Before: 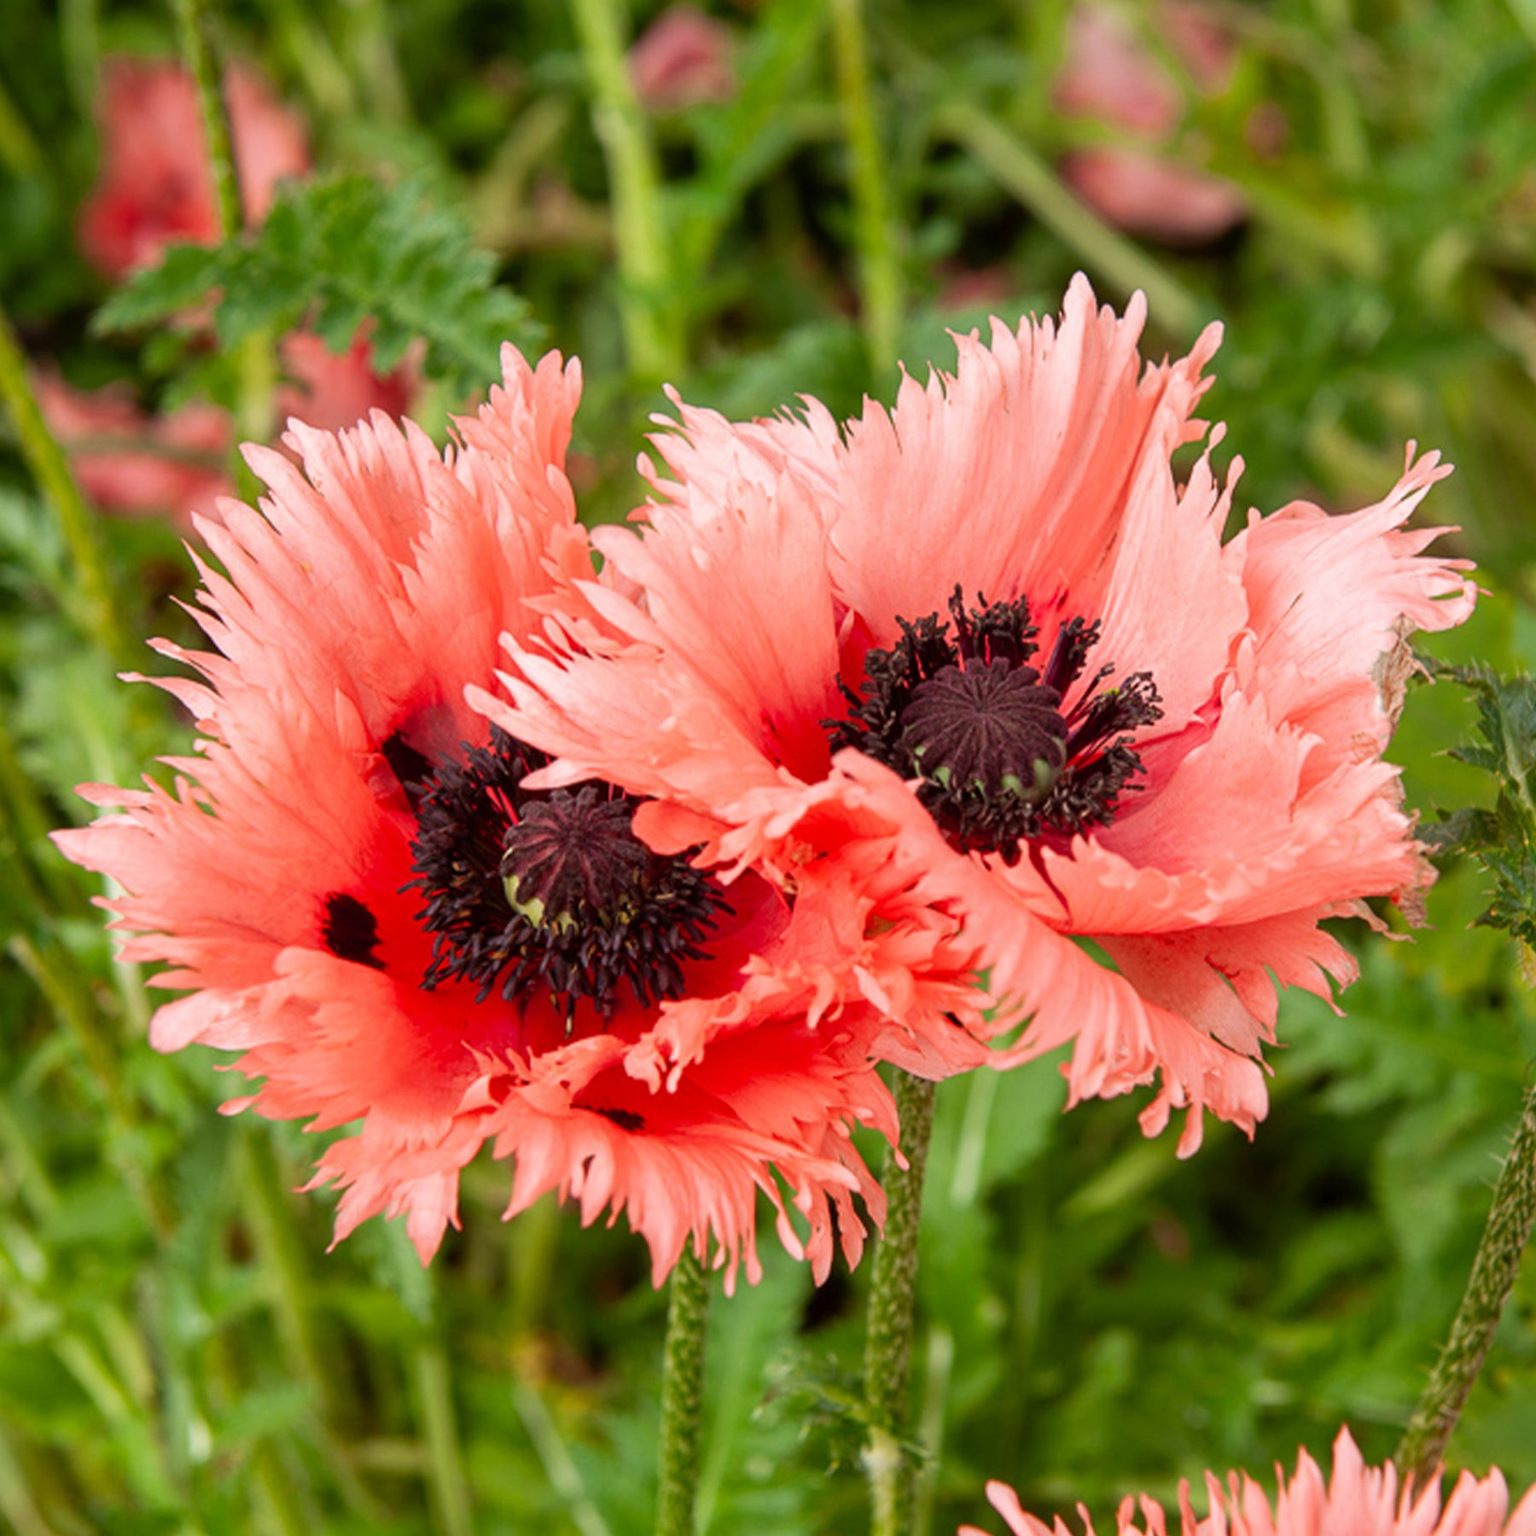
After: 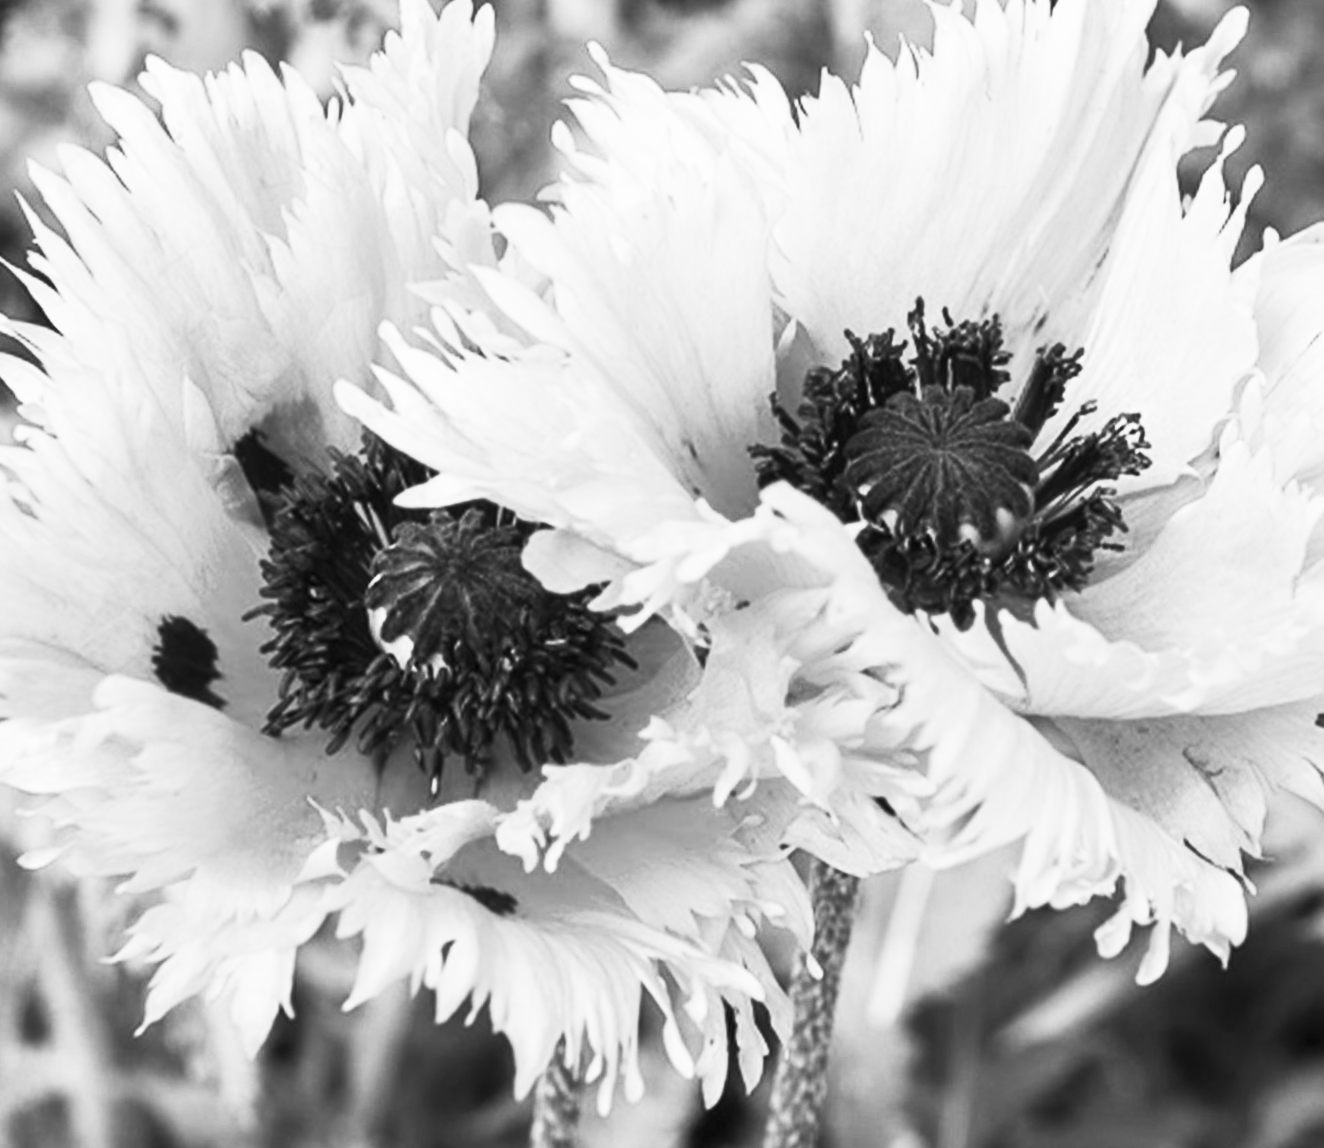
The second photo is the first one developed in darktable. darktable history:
crop and rotate: angle -3.37°, left 9.79%, top 20.73%, right 12.42%, bottom 11.82%
contrast brightness saturation: contrast 0.53, brightness 0.47, saturation -1
